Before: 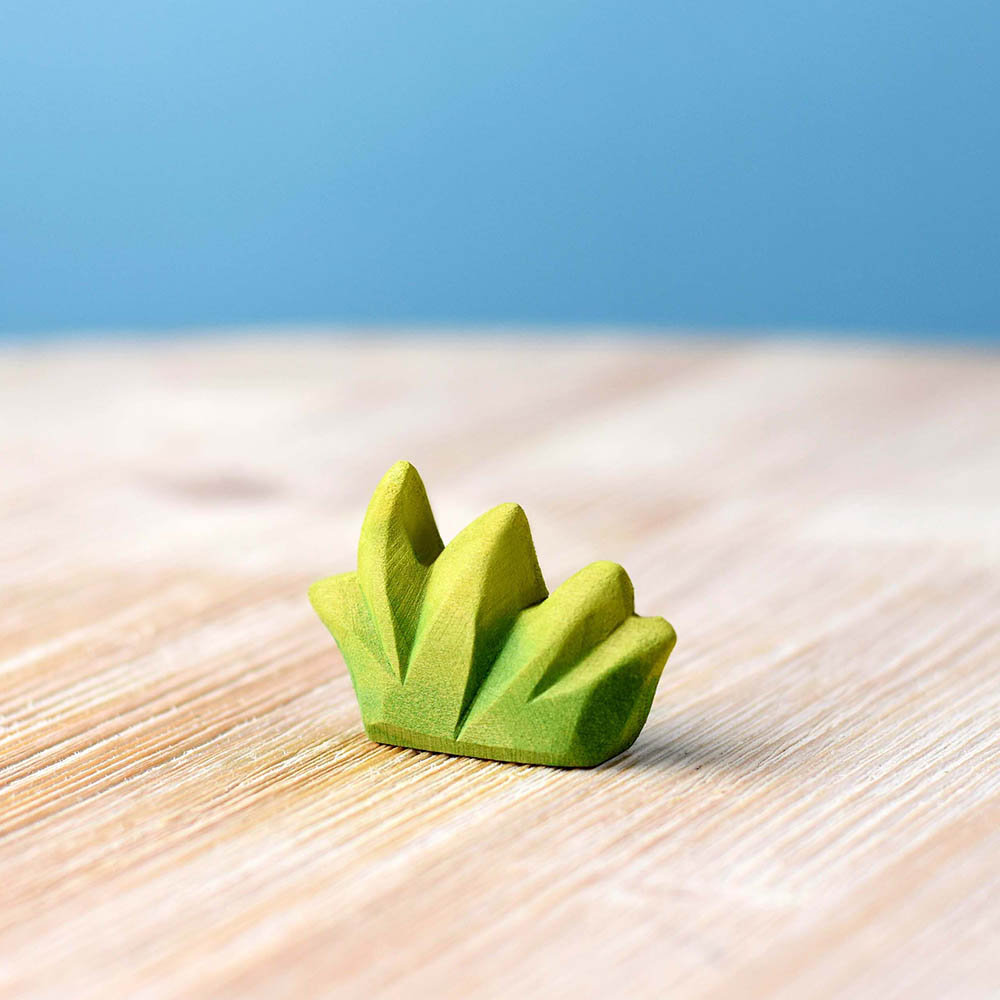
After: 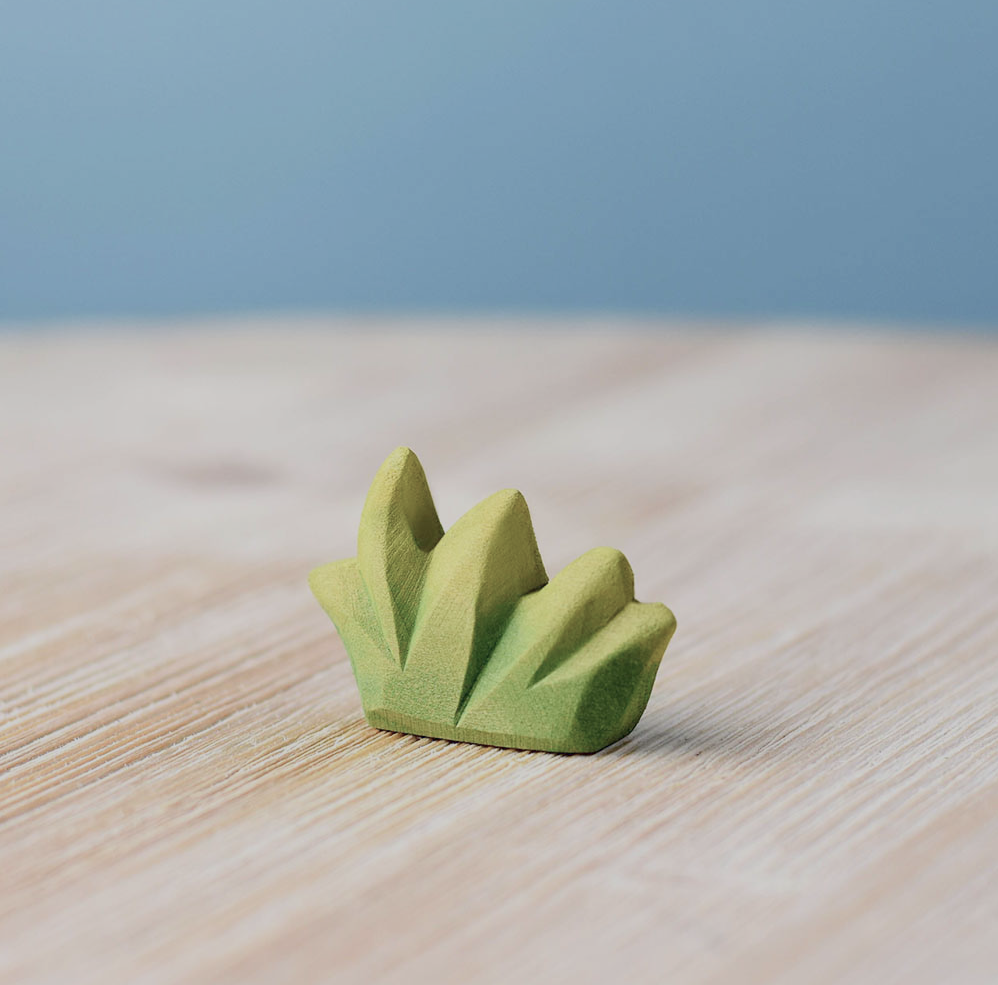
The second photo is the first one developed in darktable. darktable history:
contrast brightness saturation: contrast 0.096, saturation -0.373
crop: top 1.479%, right 0.1%
color balance rgb: perceptual saturation grading › global saturation -0.416%, contrast -29.812%
